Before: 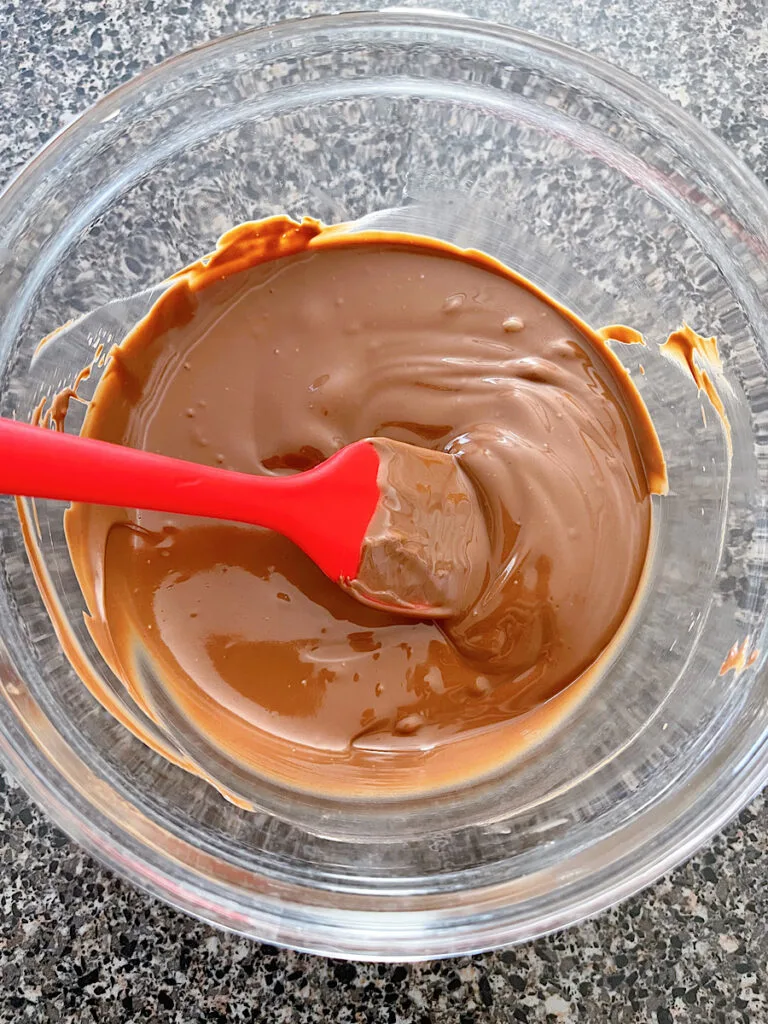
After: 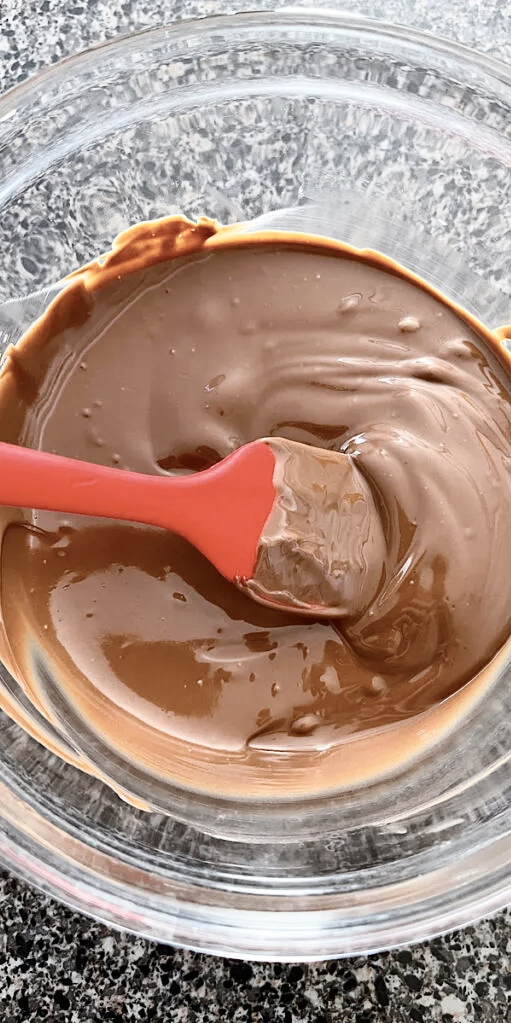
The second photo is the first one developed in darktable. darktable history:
crop and rotate: left 13.667%, right 19.777%
contrast brightness saturation: contrast 0.253, saturation -0.324
